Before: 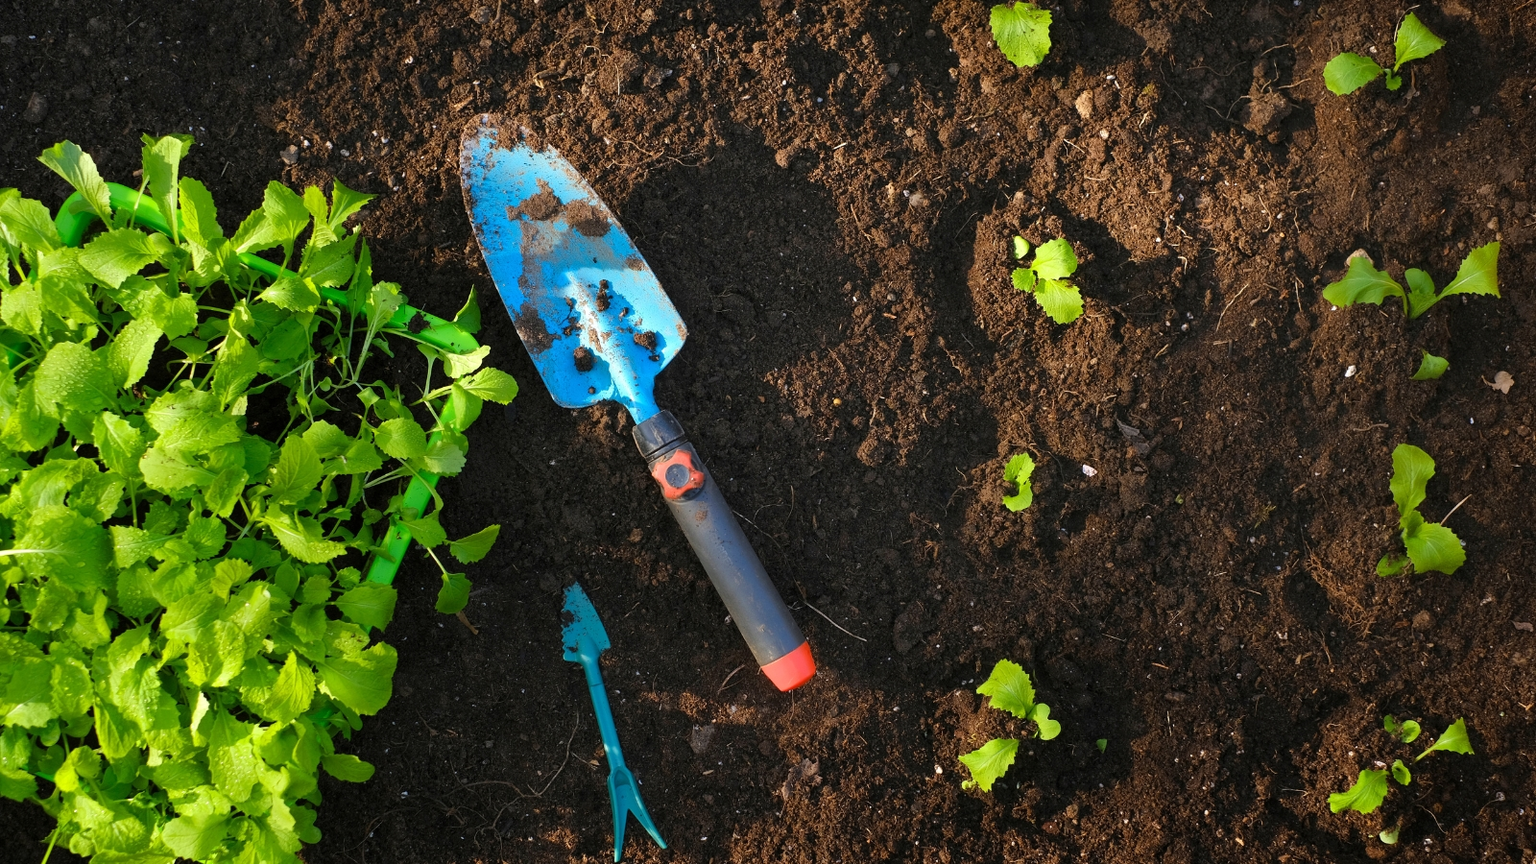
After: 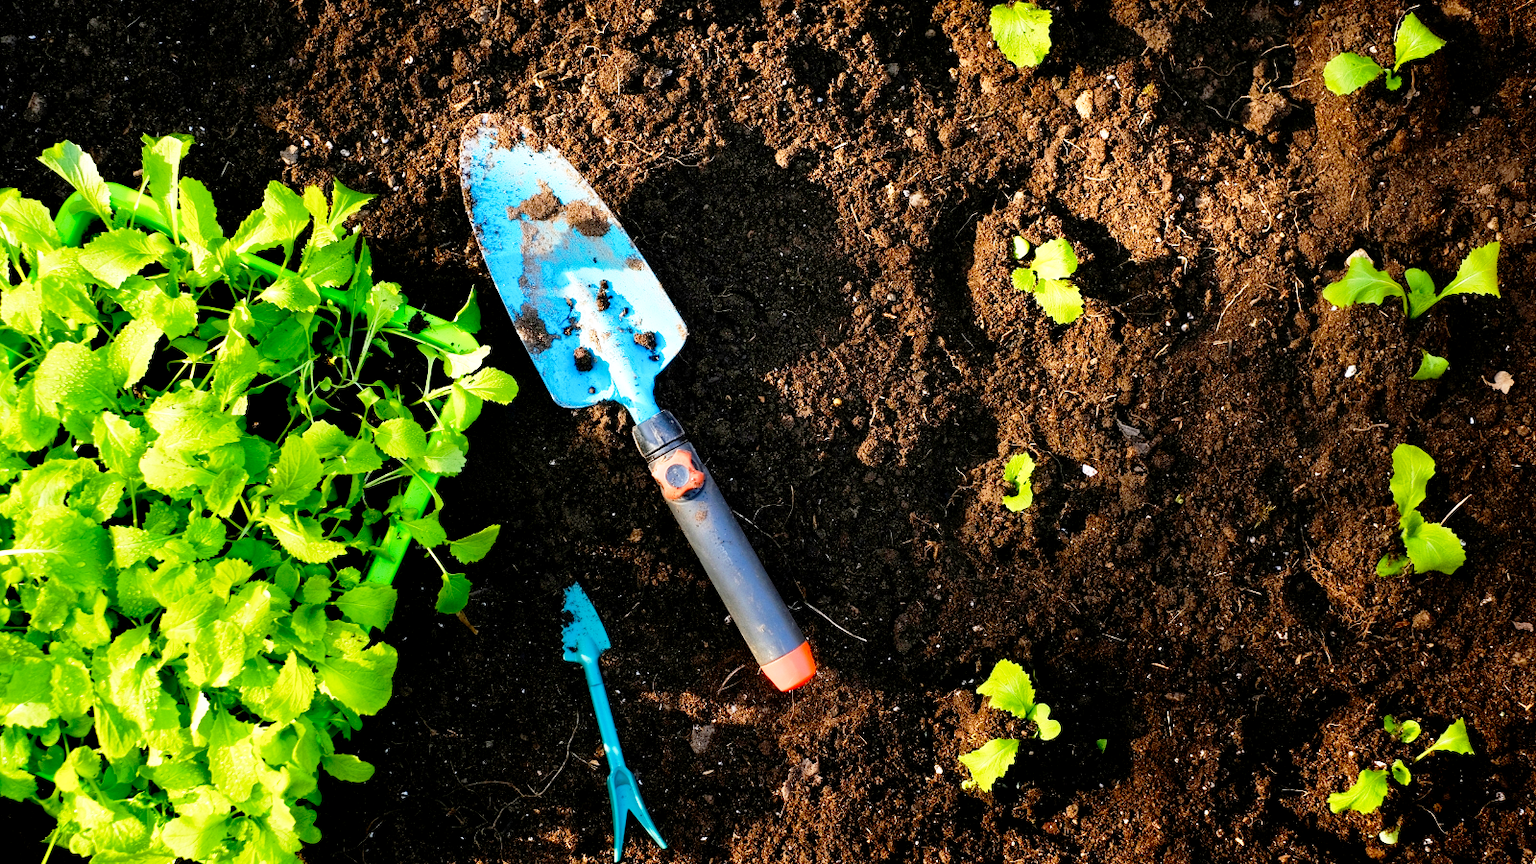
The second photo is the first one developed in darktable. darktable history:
exposure: black level correction 0.01, exposure 0.007 EV, compensate exposure bias true, compensate highlight preservation false
base curve: curves: ch0 [(0, 0) (0.012, 0.01) (0.073, 0.168) (0.31, 0.711) (0.645, 0.957) (1, 1)], preserve colors none
